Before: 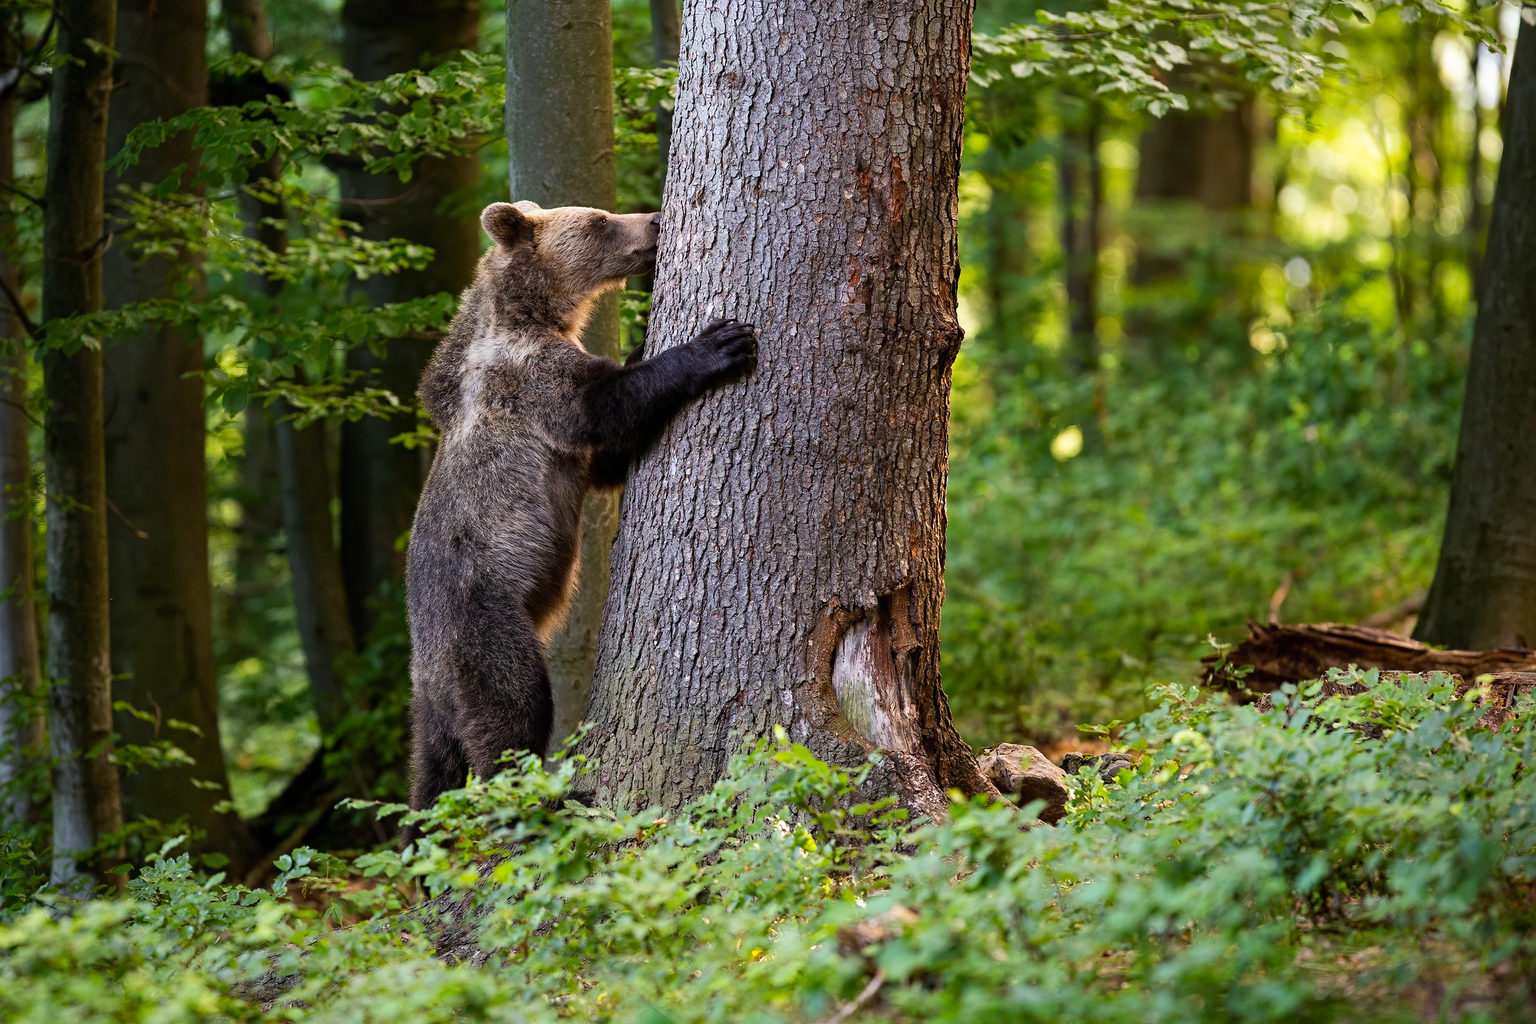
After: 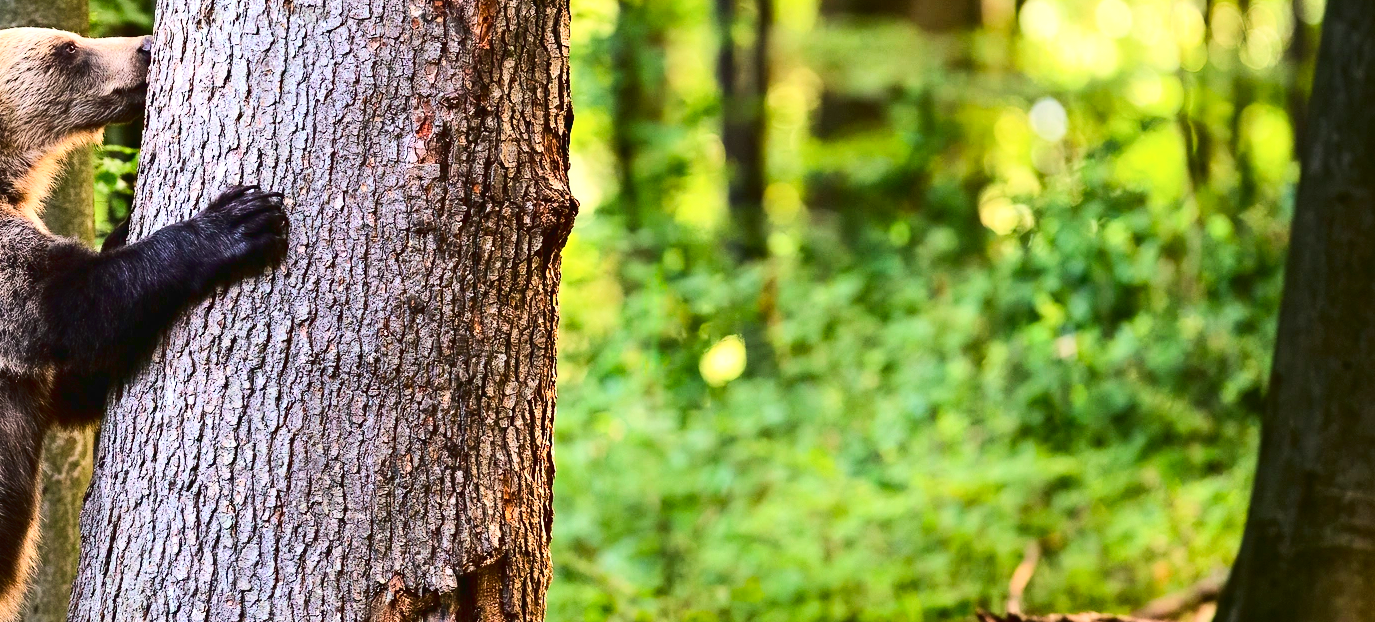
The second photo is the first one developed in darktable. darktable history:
crop: left 36.005%, top 18.293%, right 0.31%, bottom 38.444%
exposure: exposure 0.507 EV, compensate highlight preservation false
contrast brightness saturation: contrast 0.22
tone curve: curves: ch0 [(0, 0.026) (0.146, 0.158) (0.272, 0.34) (0.453, 0.627) (0.687, 0.829) (1, 1)], color space Lab, linked channels, preserve colors none
